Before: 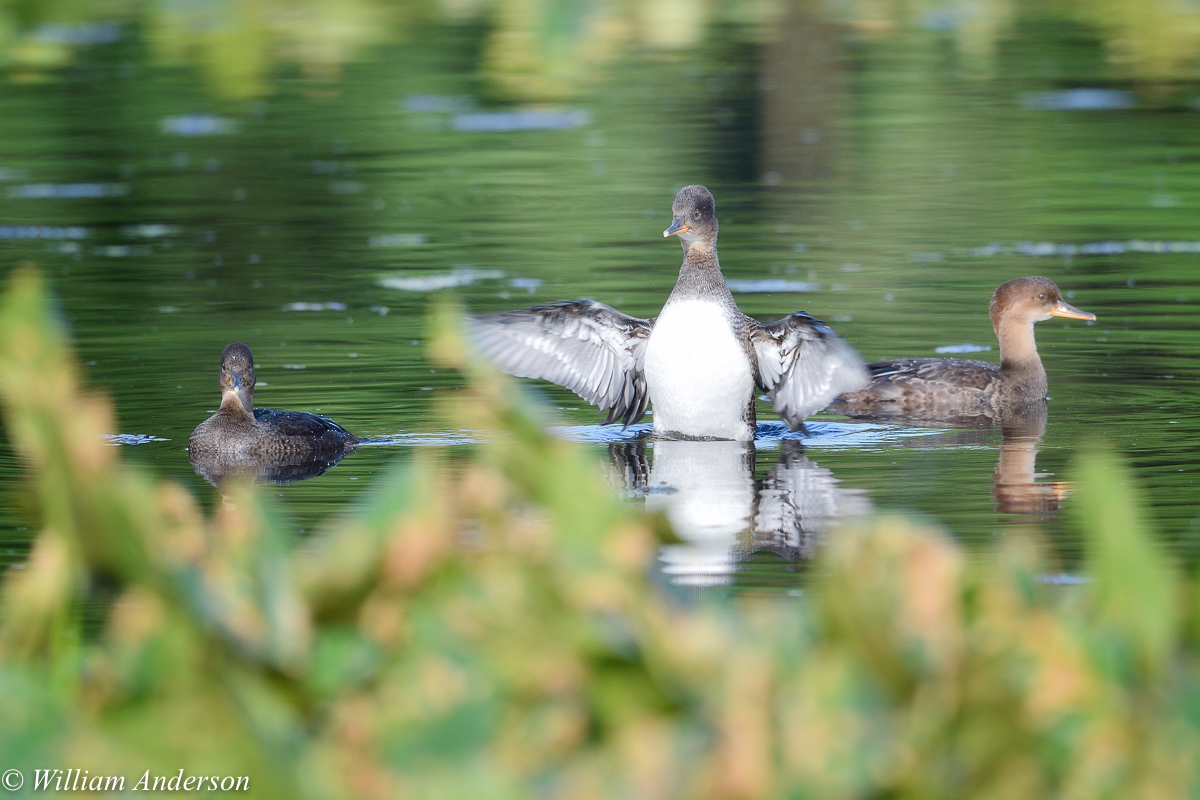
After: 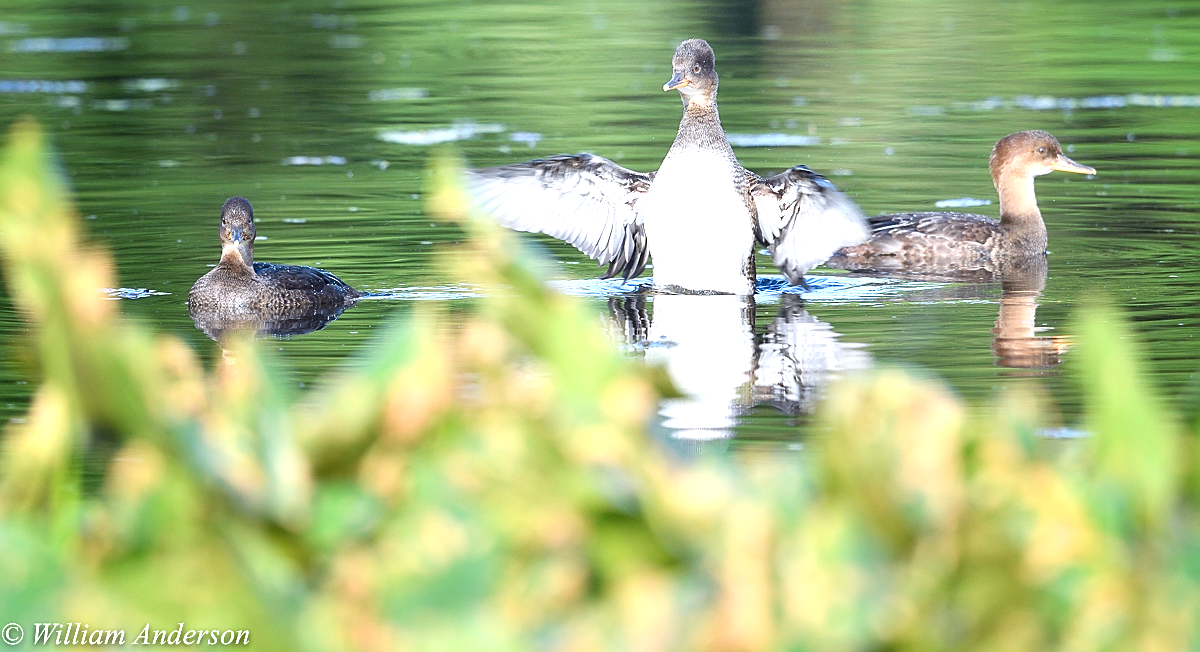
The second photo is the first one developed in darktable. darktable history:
crop and rotate: top 18.474%
sharpen: on, module defaults
exposure: black level correction 0, exposure 0.893 EV, compensate highlight preservation false
